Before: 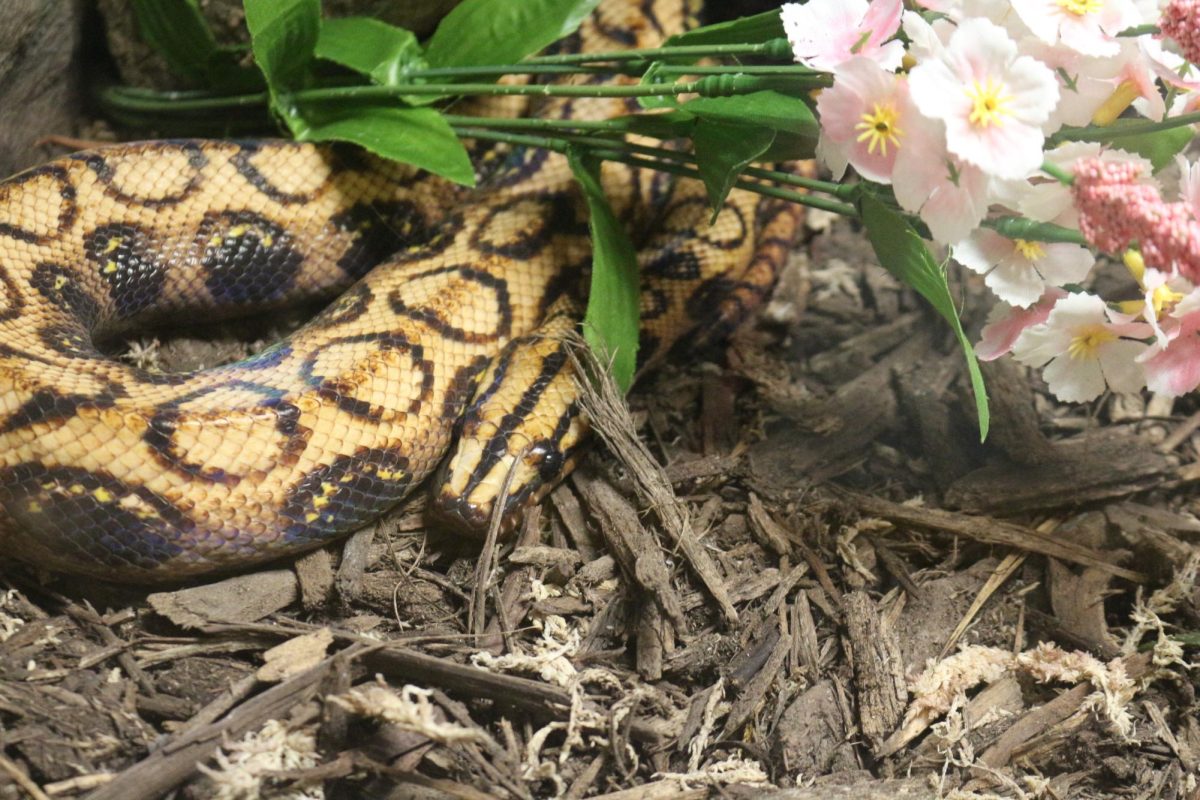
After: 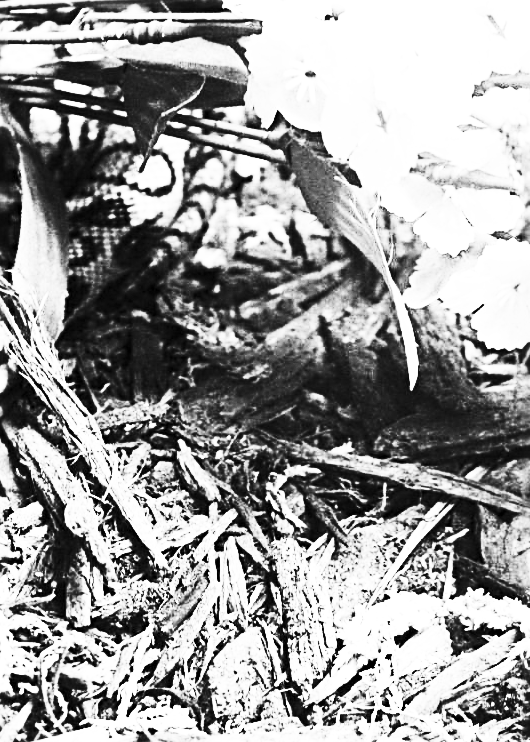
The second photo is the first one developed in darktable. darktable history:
sharpen: radius 3.025, amount 0.757
base curve: curves: ch0 [(0, 0) (0.688, 0.865) (1, 1)], preserve colors none
crop: left 47.628%, top 6.643%, right 7.874%
contrast brightness saturation: contrast 0.93, brightness 0.2
exposure: exposure 0.669 EV, compensate highlight preservation false
color contrast: green-magenta contrast 0, blue-yellow contrast 0
velvia: on, module defaults
haze removal: compatibility mode true, adaptive false
